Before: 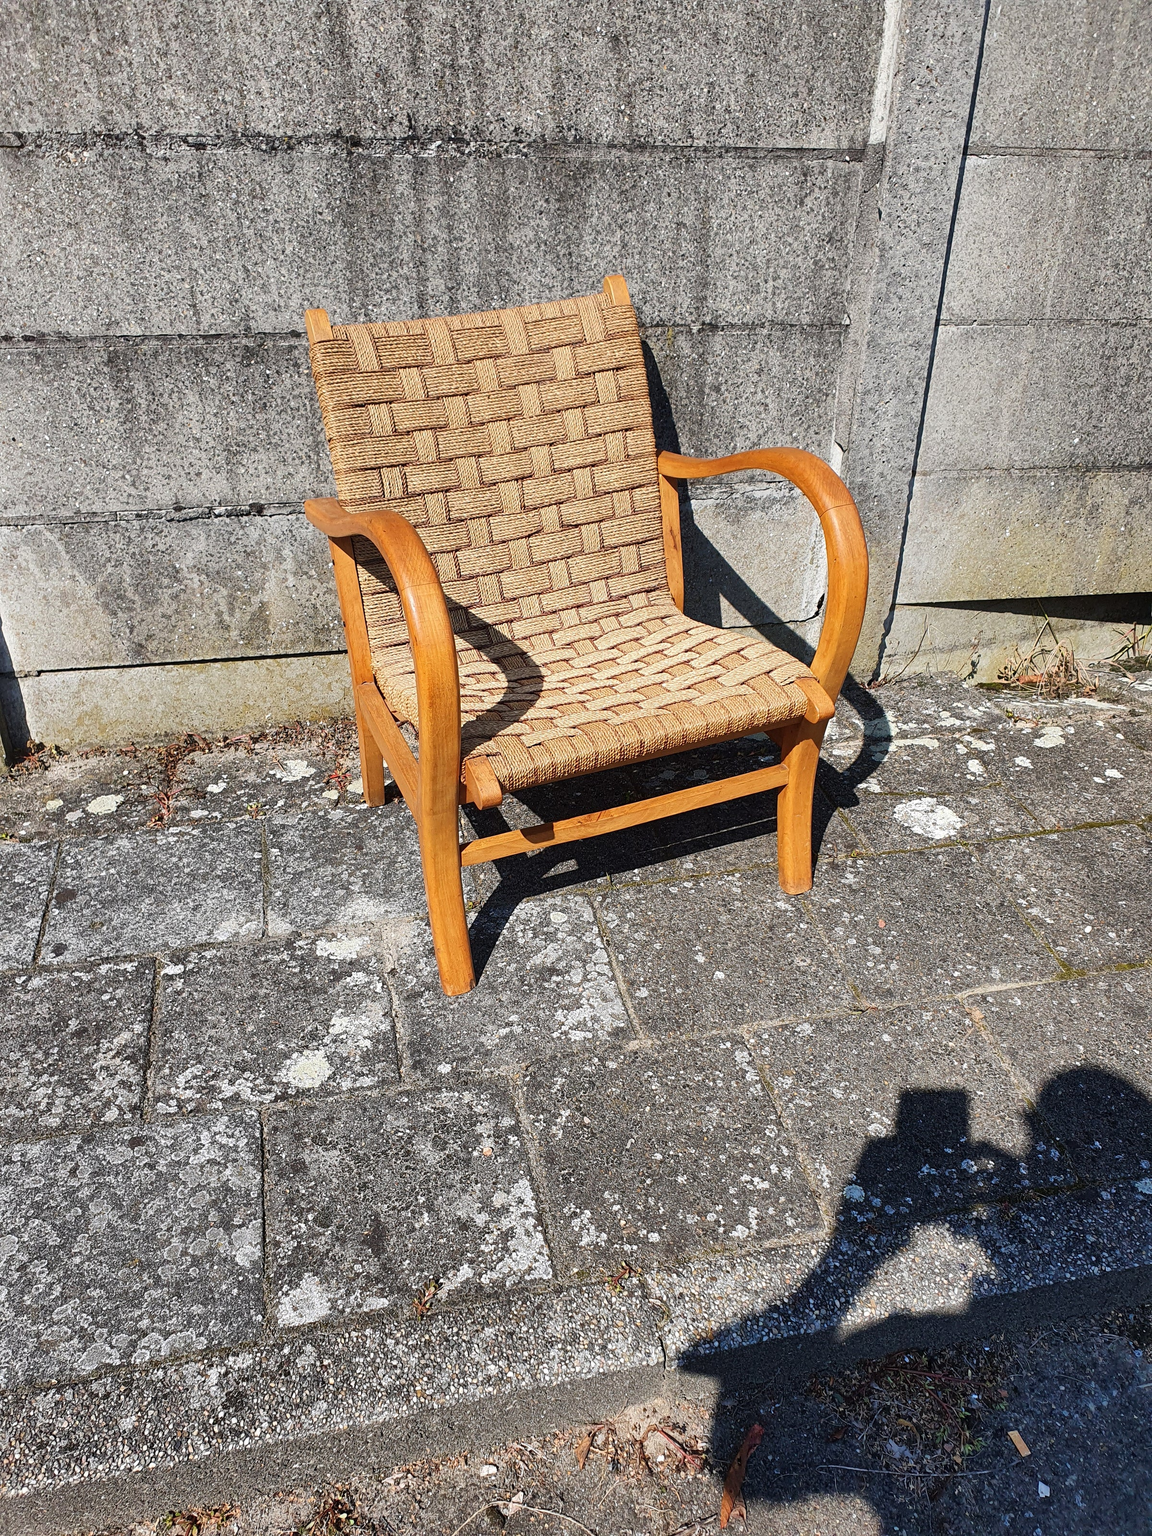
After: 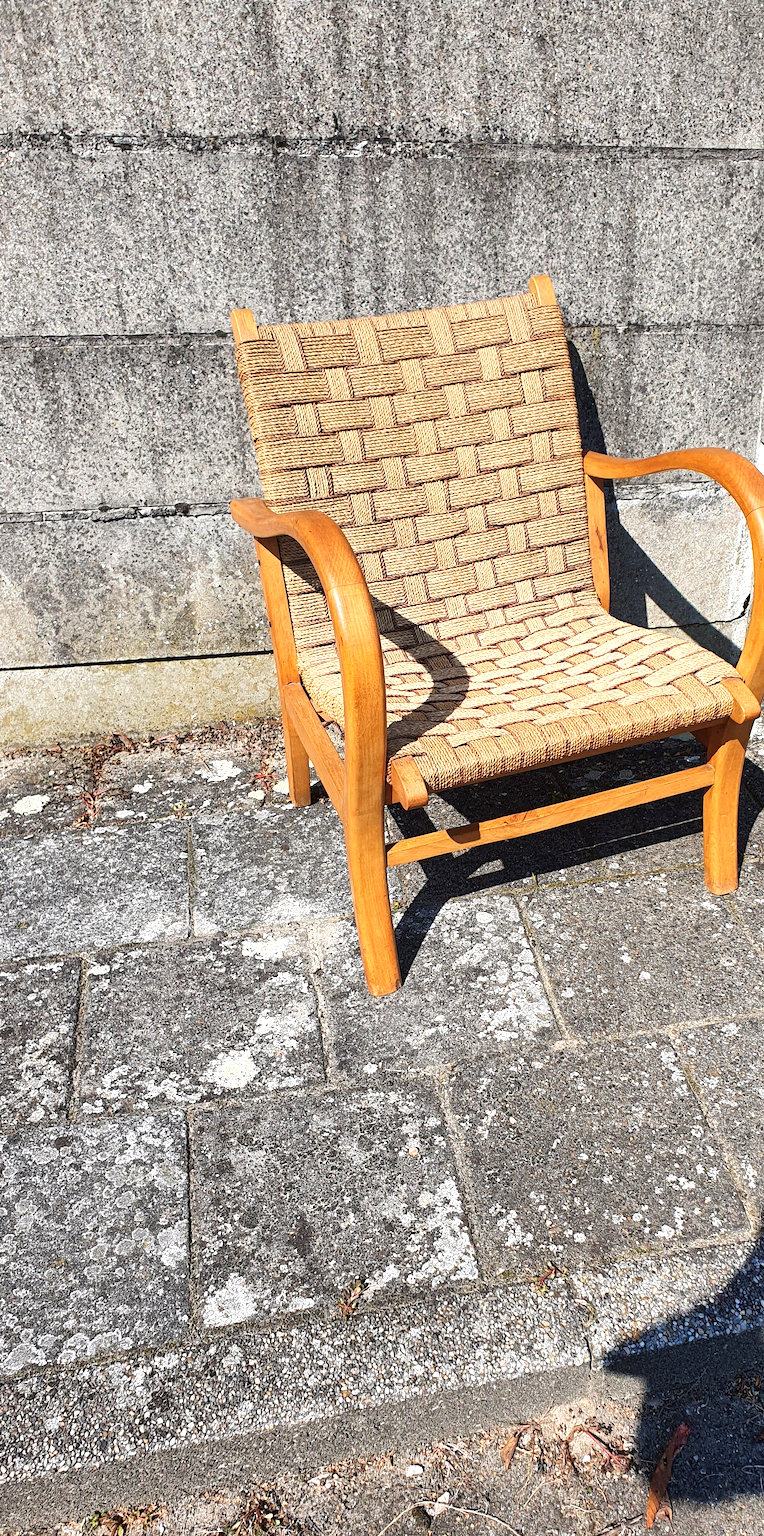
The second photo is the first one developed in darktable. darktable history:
crop and rotate: left 6.479%, right 27.123%
exposure: black level correction 0.001, exposure 0.498 EV, compensate exposure bias true, compensate highlight preservation false
